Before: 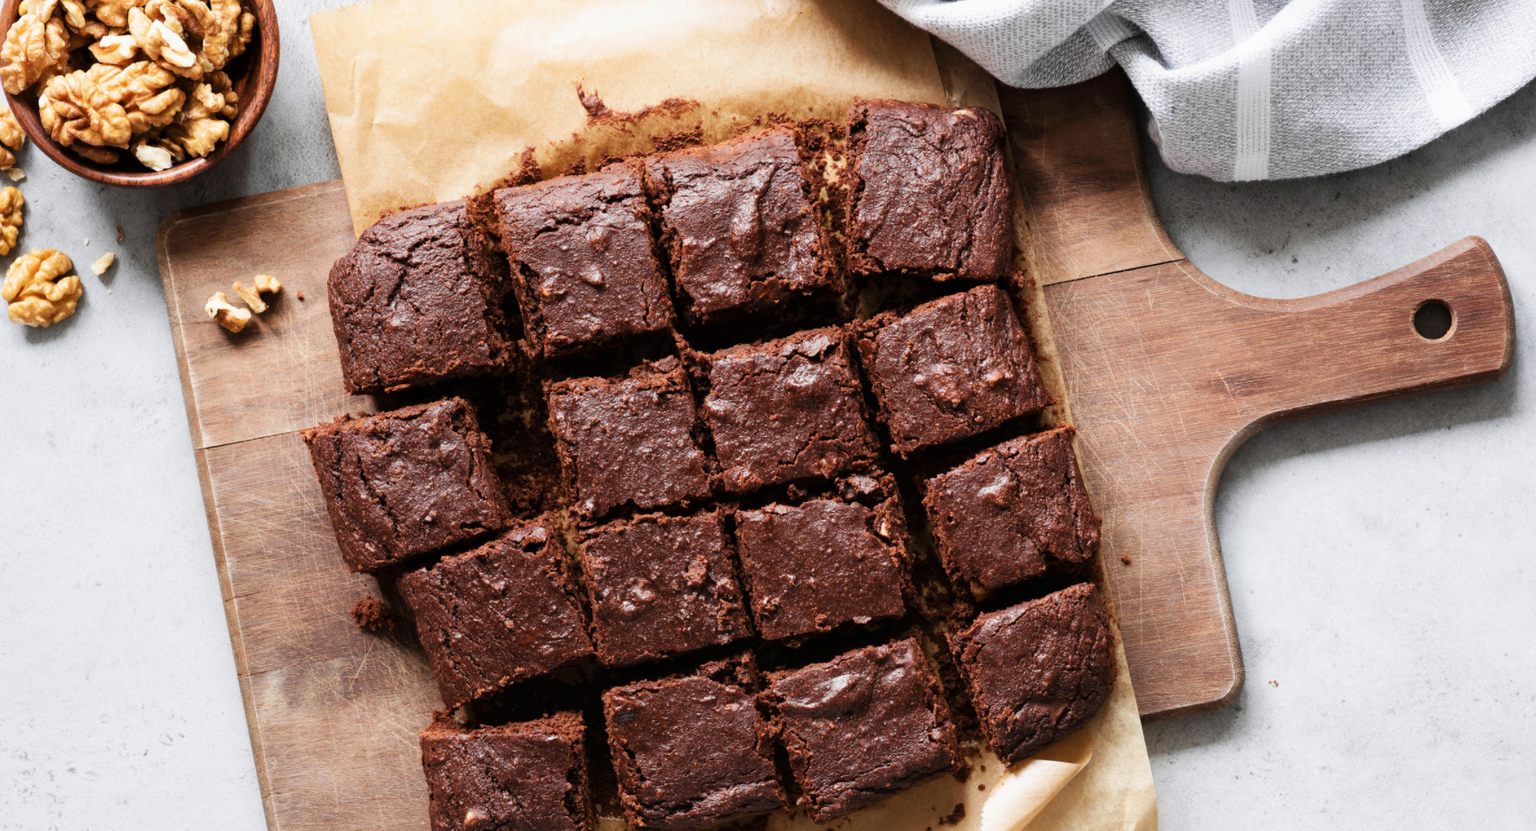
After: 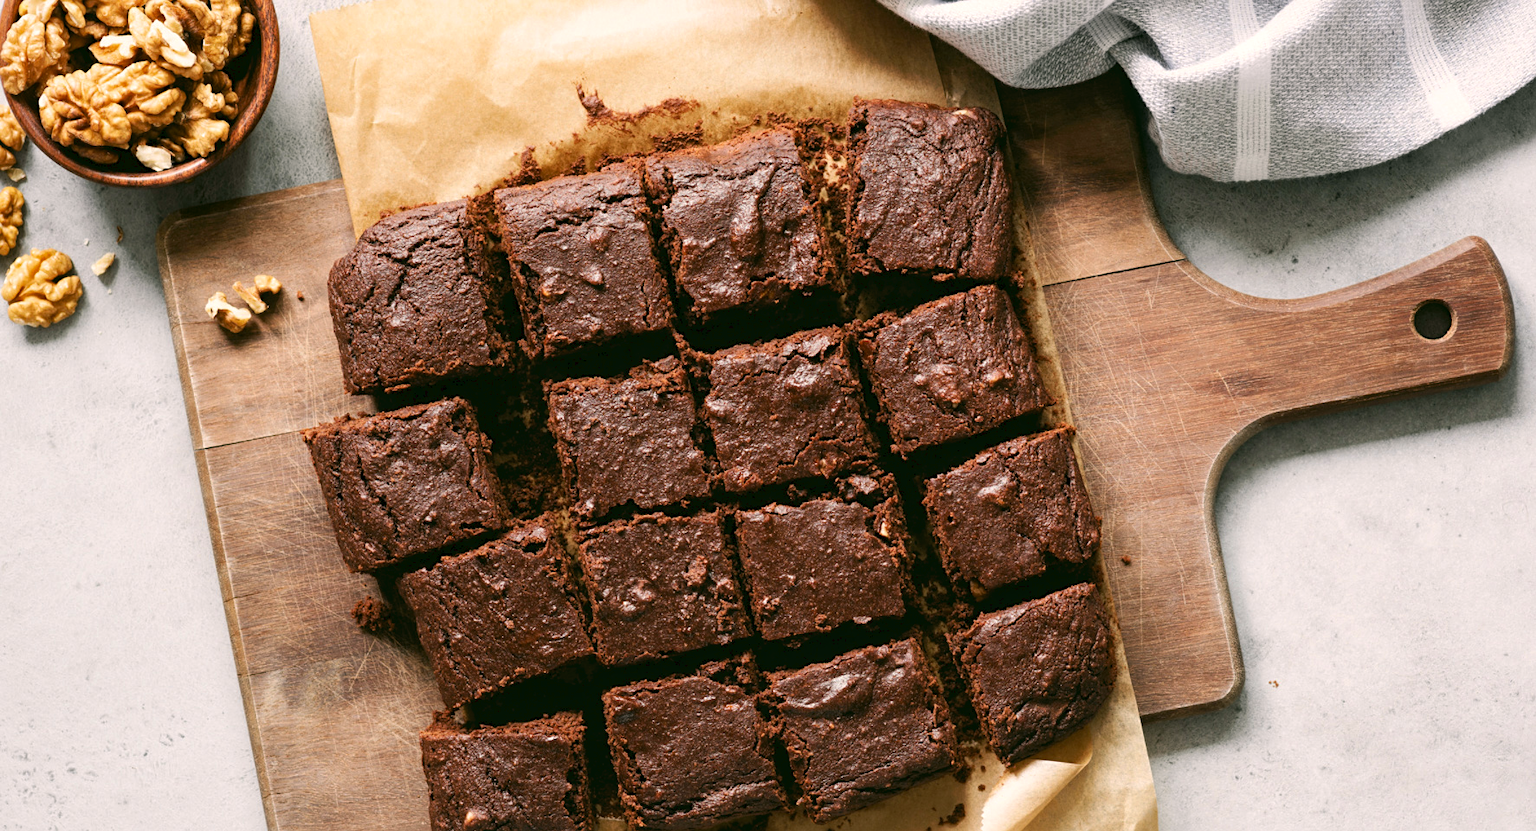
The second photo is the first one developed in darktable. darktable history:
local contrast: highlights 102%, shadows 101%, detail 119%, midtone range 0.2
color zones: curves: ch1 [(0, 0.525) (0.143, 0.556) (0.286, 0.52) (0.429, 0.5) (0.571, 0.5) (0.714, 0.5) (0.857, 0.503) (1, 0.525)]
sharpen: amount 0.208
tone curve: curves: ch0 [(0, 0) (0.003, 0.051) (0.011, 0.054) (0.025, 0.056) (0.044, 0.07) (0.069, 0.092) (0.1, 0.119) (0.136, 0.149) (0.177, 0.189) (0.224, 0.231) (0.277, 0.278) (0.335, 0.329) (0.399, 0.386) (0.468, 0.454) (0.543, 0.524) (0.623, 0.603) (0.709, 0.687) (0.801, 0.776) (0.898, 0.878) (1, 1)], preserve colors none
color correction: highlights a* 3.99, highlights b* 4.95, shadows a* -6.99, shadows b* 4.61
